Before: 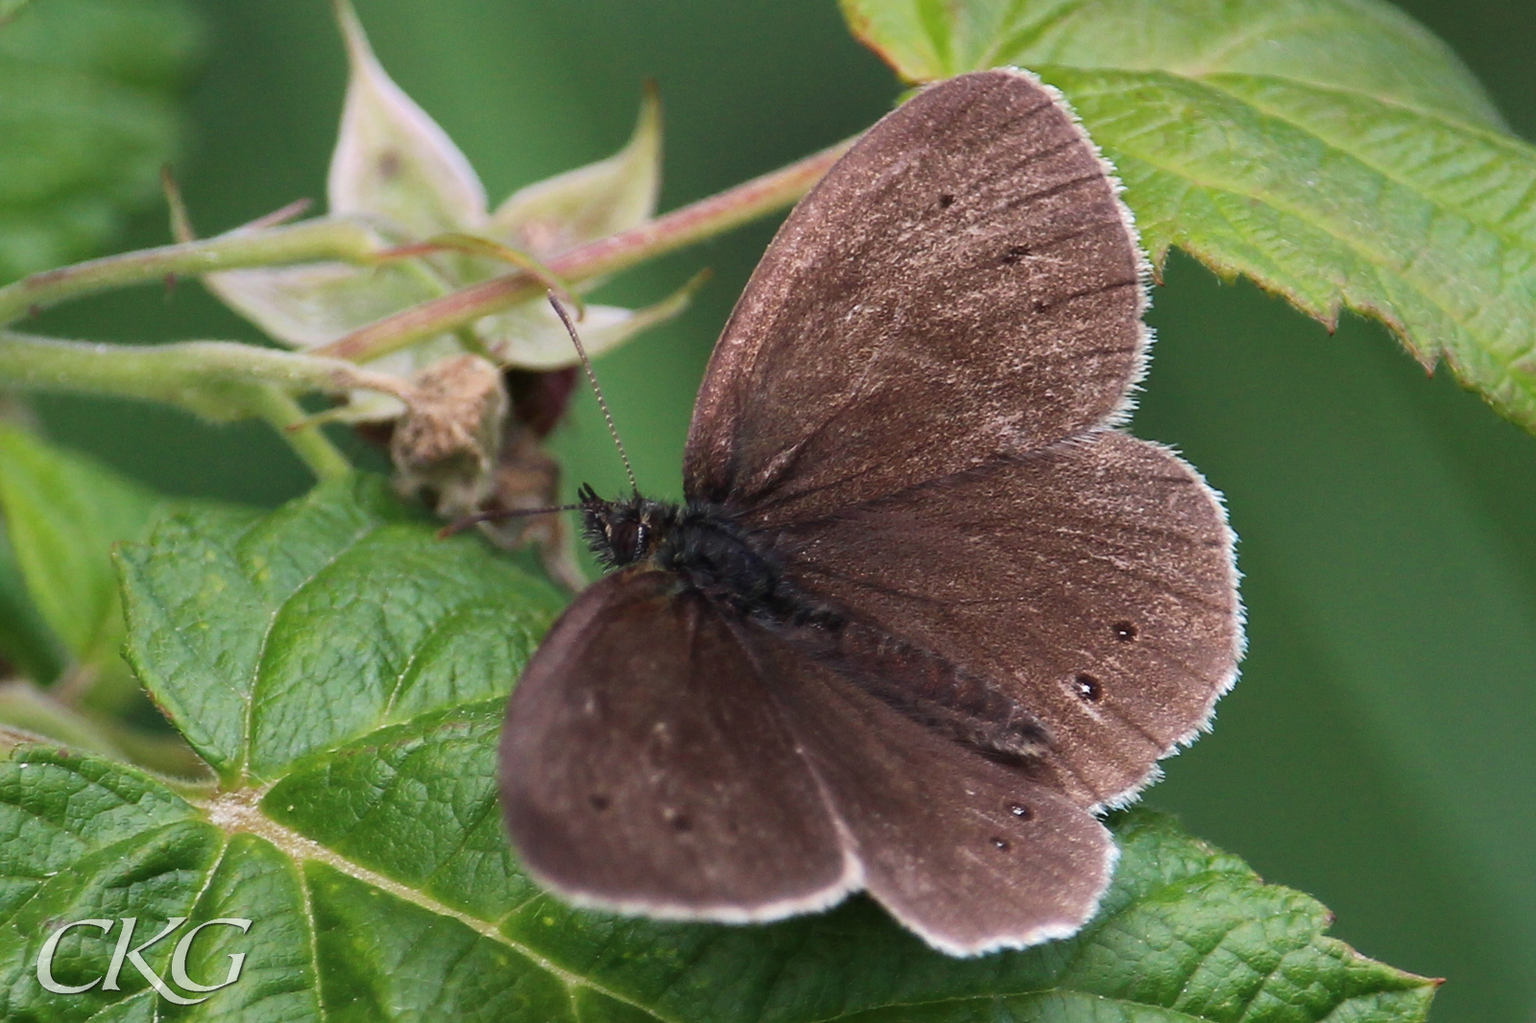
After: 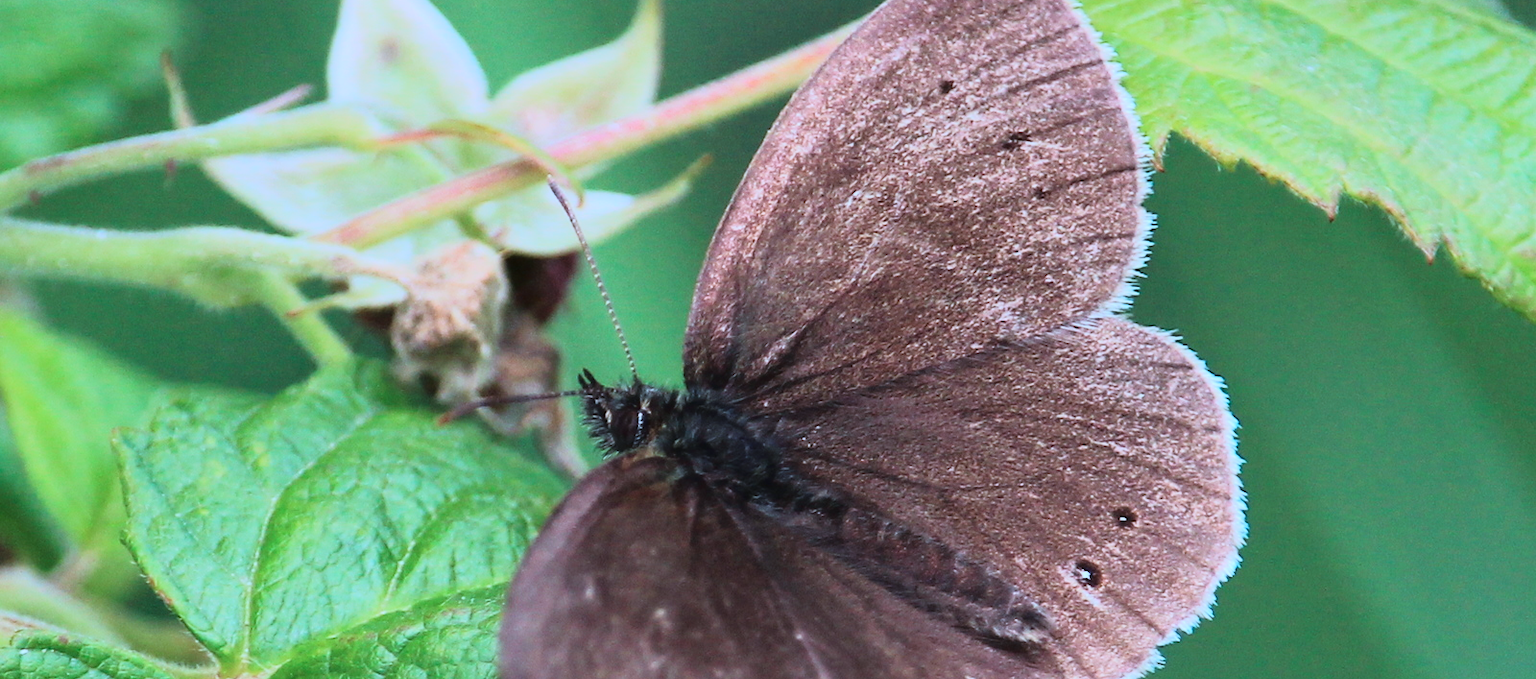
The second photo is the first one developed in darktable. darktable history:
tone curve: curves: ch0 [(0.003, 0.032) (0.037, 0.037) (0.149, 0.117) (0.297, 0.318) (0.41, 0.48) (0.541, 0.649) (0.722, 0.857) (0.875, 0.946) (1, 0.98)]; ch1 [(0, 0) (0.305, 0.325) (0.453, 0.437) (0.482, 0.474) (0.501, 0.498) (0.506, 0.503) (0.559, 0.576) (0.6, 0.635) (0.656, 0.707) (1, 1)]; ch2 [(0, 0) (0.323, 0.277) (0.408, 0.399) (0.45, 0.48) (0.499, 0.502) (0.515, 0.532) (0.573, 0.602) (0.653, 0.675) (0.75, 0.756) (1, 1)], color space Lab, linked channels, preserve colors none
crop: top 11.179%, bottom 22.312%
shadows and highlights: radius 121.34, shadows 21.89, white point adjustment -9.61, highlights -13.06, soften with gaussian
color correction: highlights a* -9.15, highlights b* -23.53
exposure: exposure -0.002 EV, compensate exposure bias true, compensate highlight preservation false
